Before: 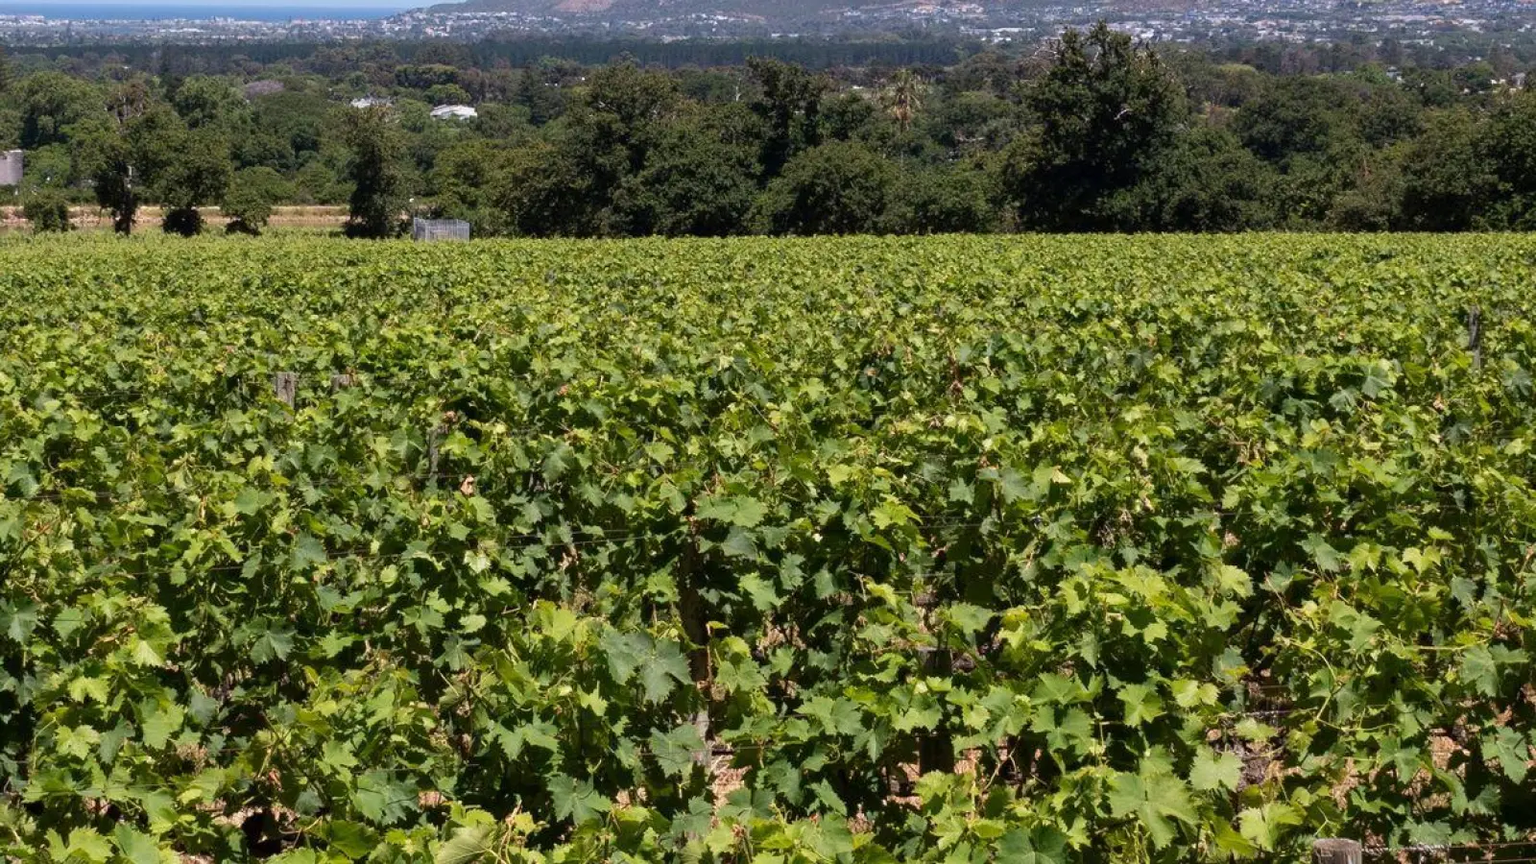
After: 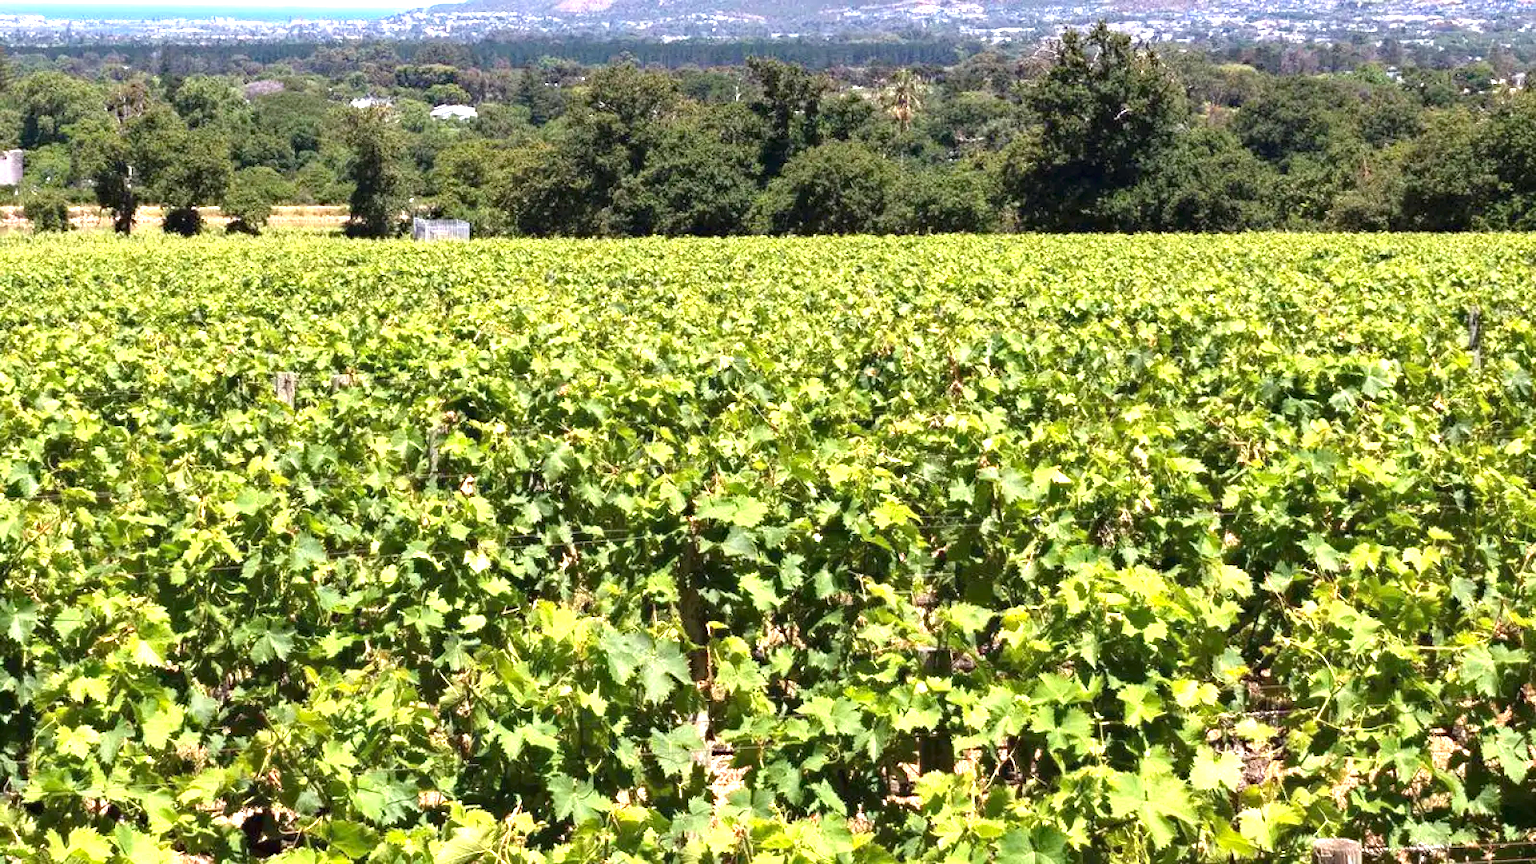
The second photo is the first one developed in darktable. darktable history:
haze removal: compatibility mode true, adaptive false
exposure: black level correction 0, exposure 1.566 EV, compensate highlight preservation false
